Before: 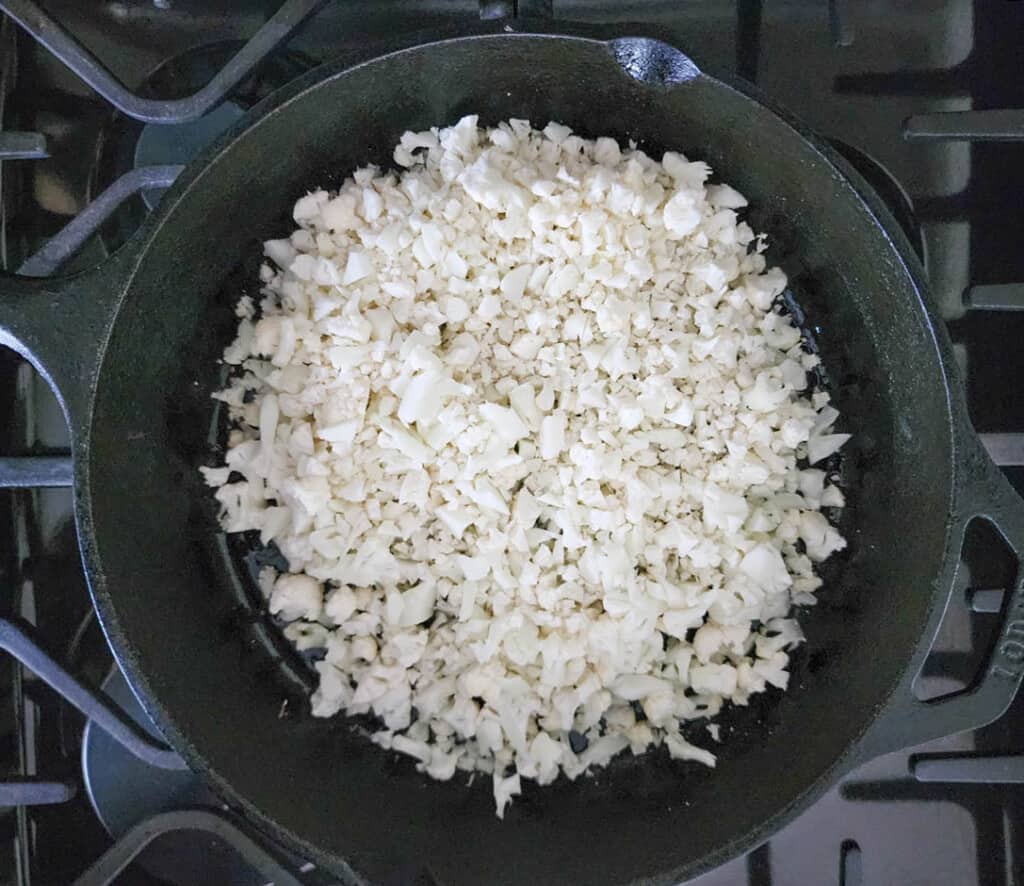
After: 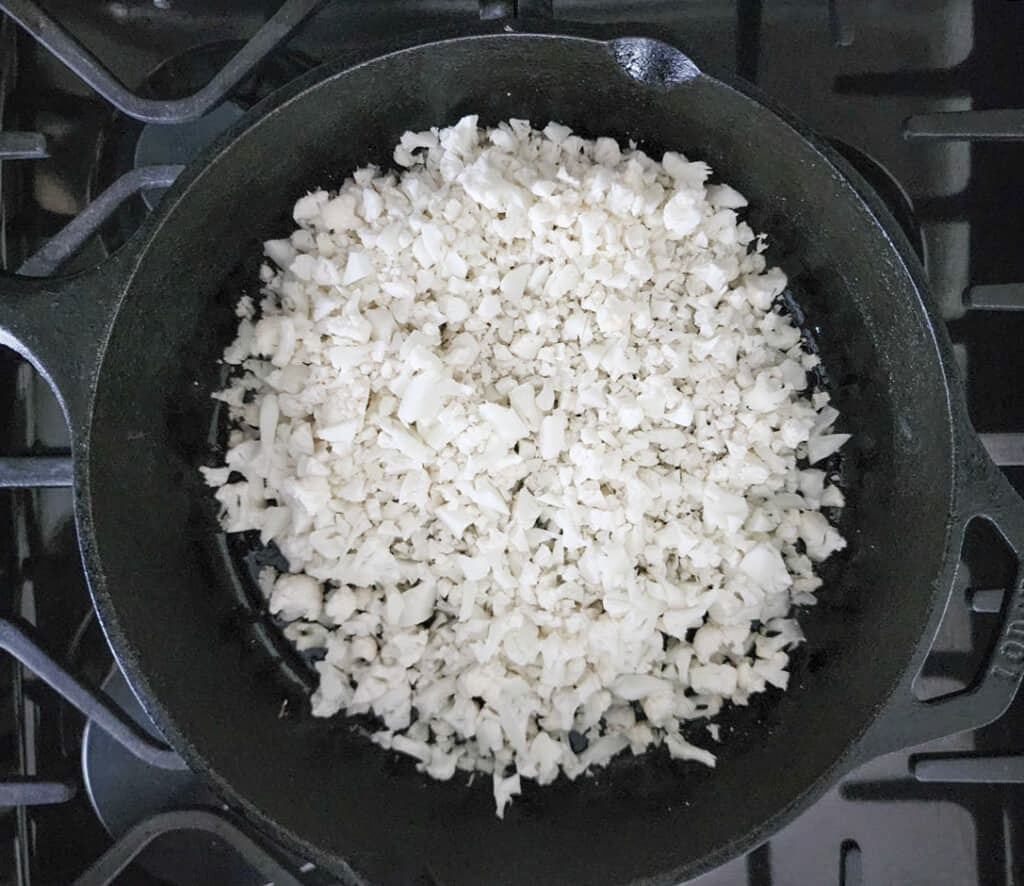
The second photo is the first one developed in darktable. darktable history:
contrast brightness saturation: contrast 0.103, saturation -0.354
